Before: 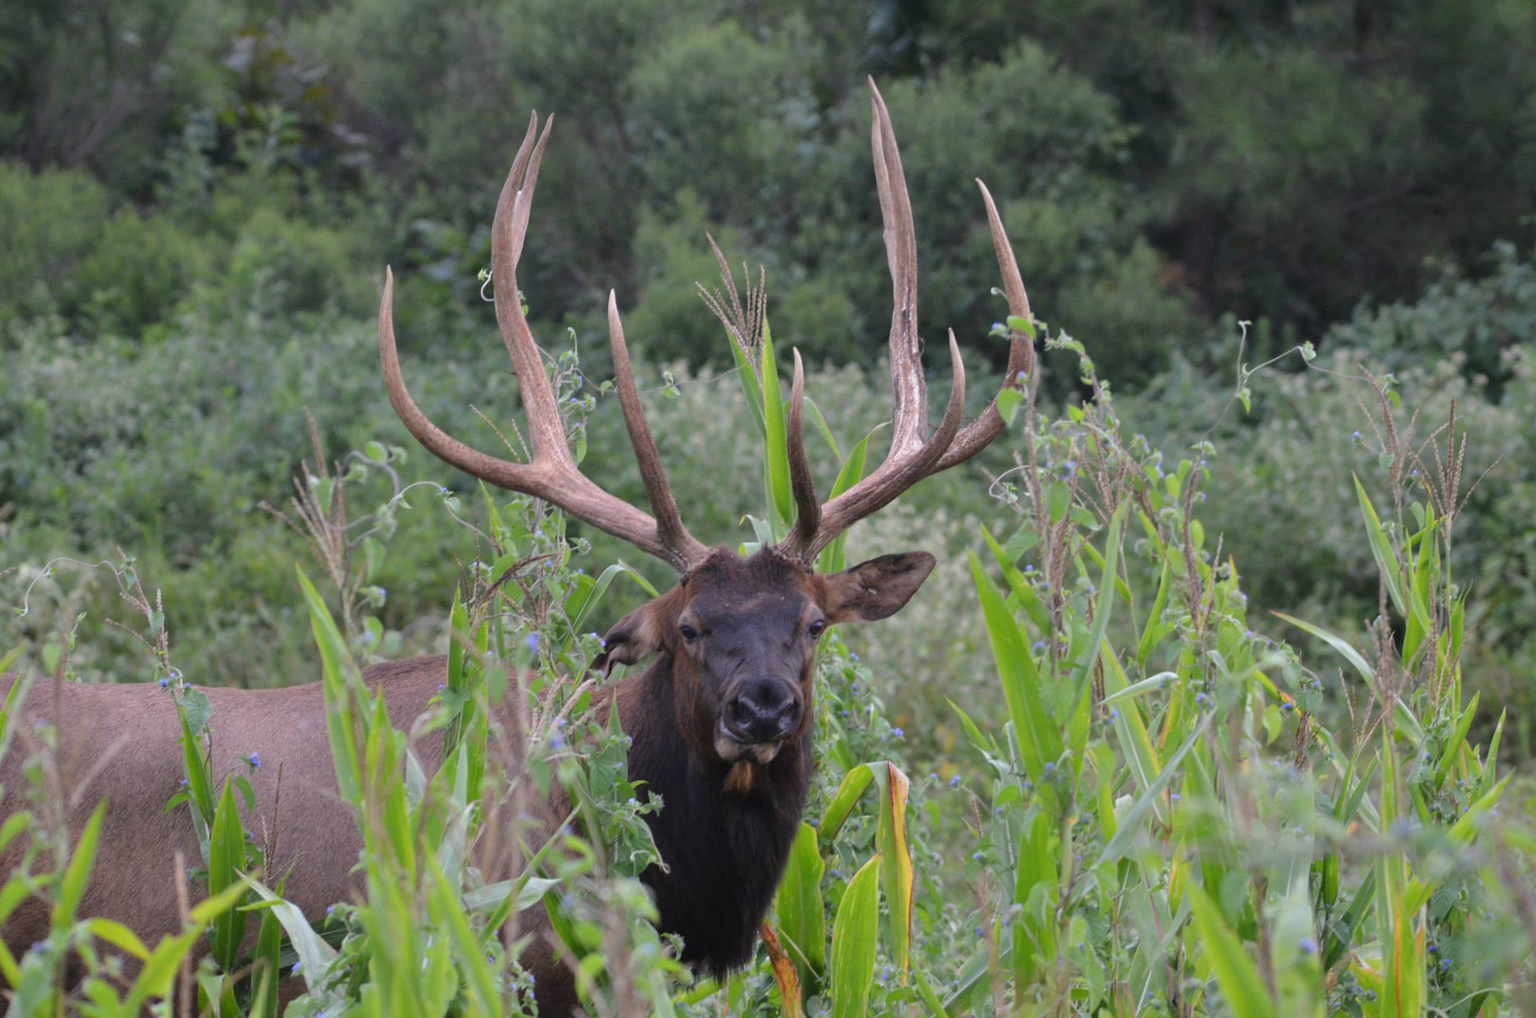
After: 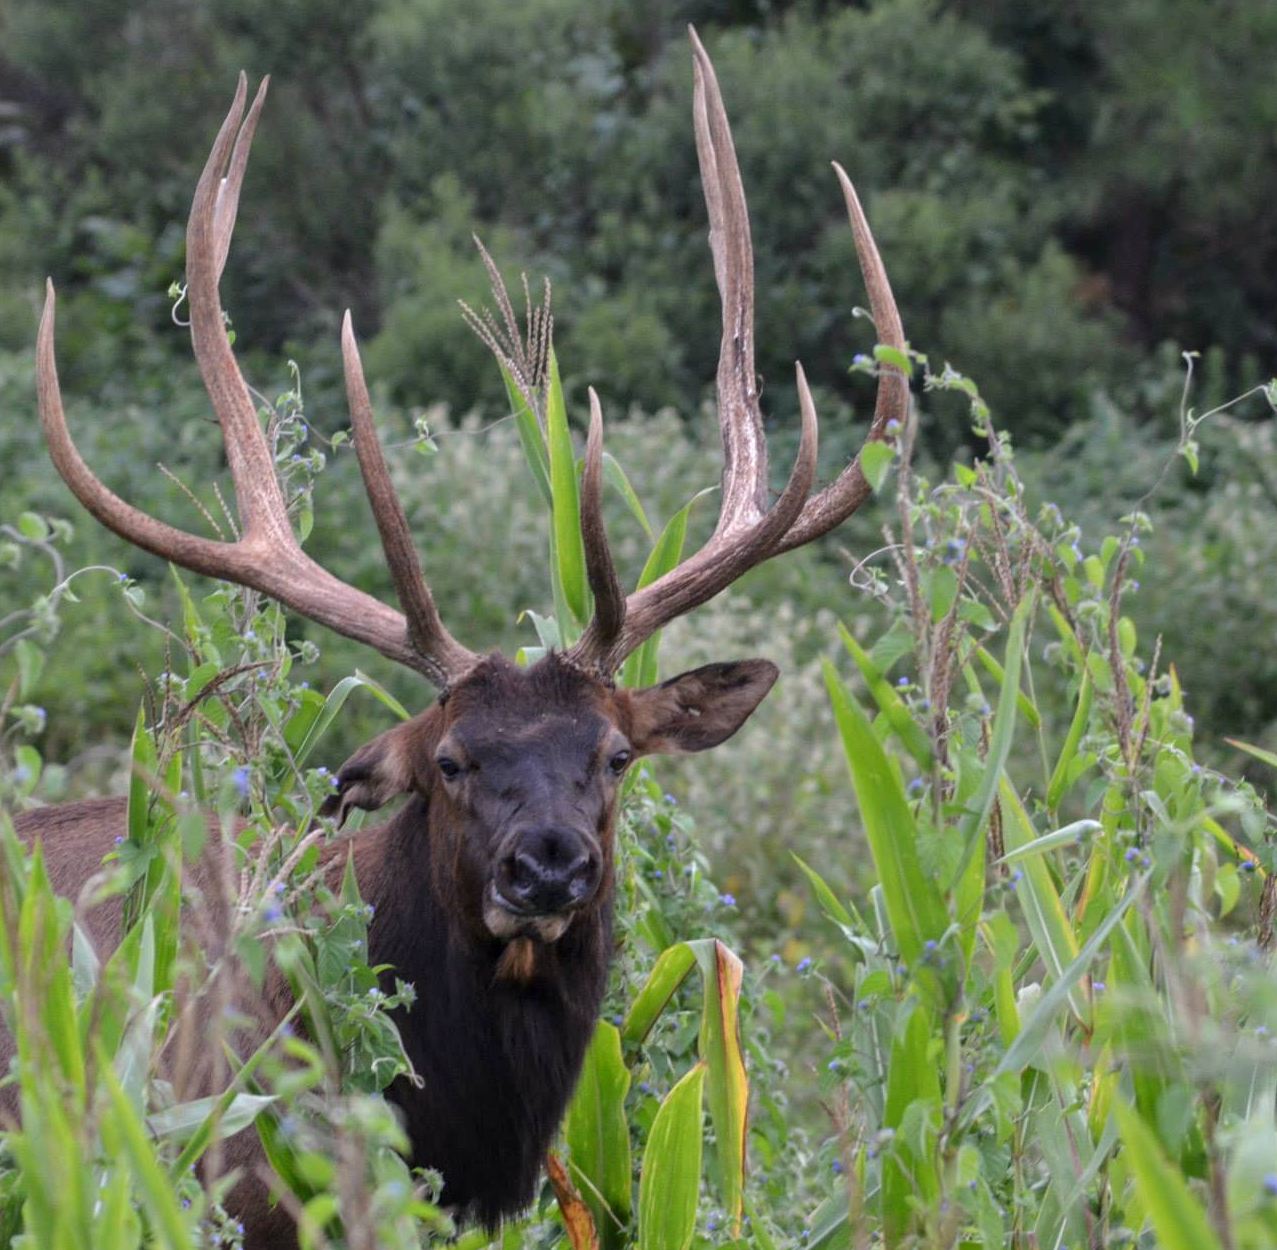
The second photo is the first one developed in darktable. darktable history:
local contrast: on, module defaults
crop and rotate: left 22.918%, top 5.629%, right 14.711%, bottom 2.247%
